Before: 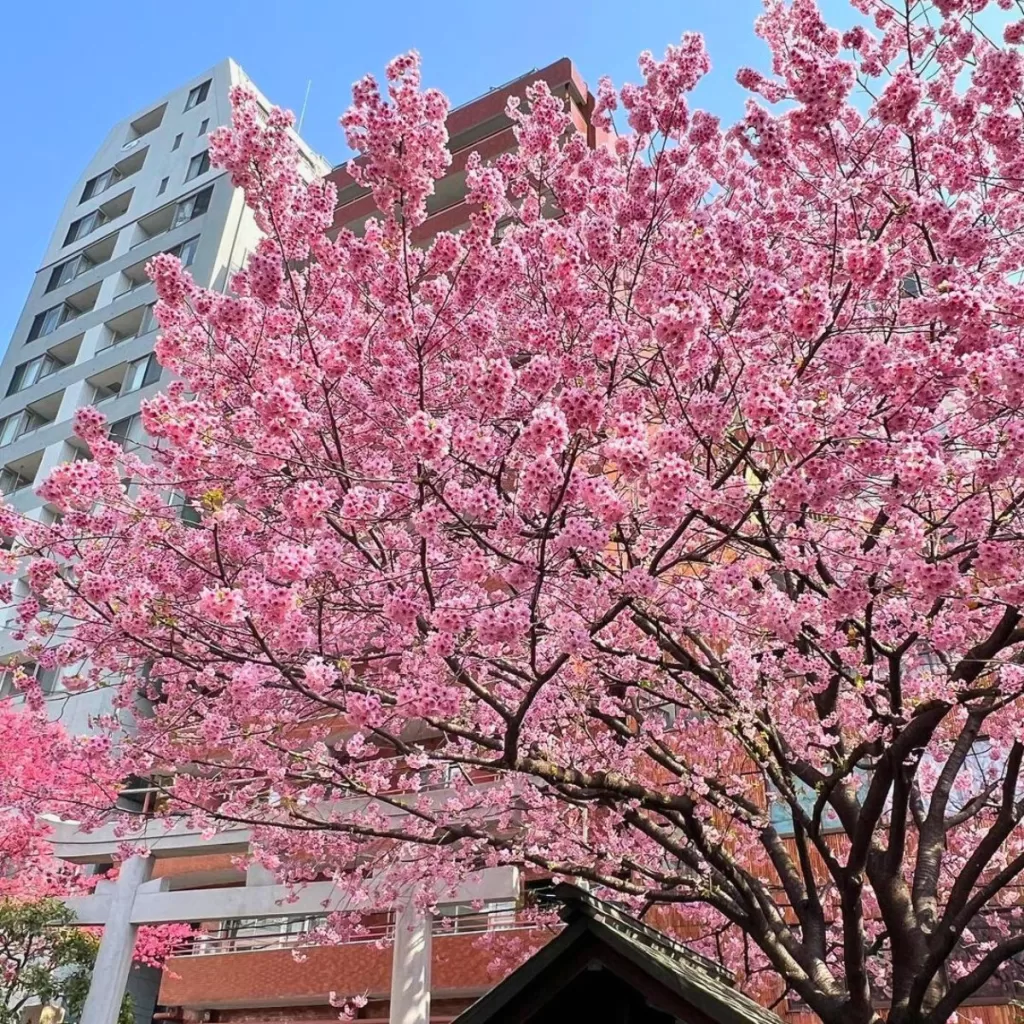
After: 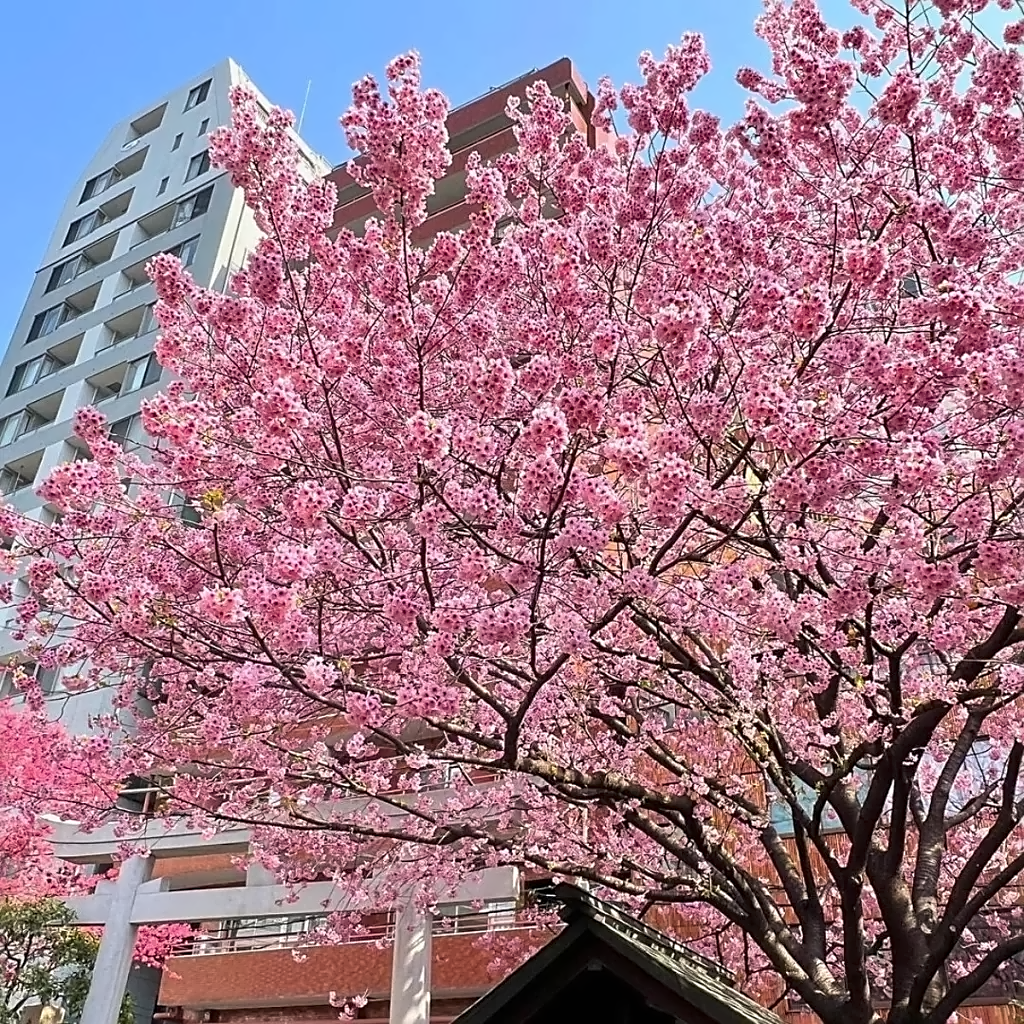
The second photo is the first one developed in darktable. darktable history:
sharpen: on, module defaults
contrast equalizer: y [[0.5 ×4, 0.525, 0.667], [0.5 ×6], [0.5 ×6], [0 ×4, 0.042, 0], [0, 0, 0.004, 0.1, 0.191, 0.131]]
